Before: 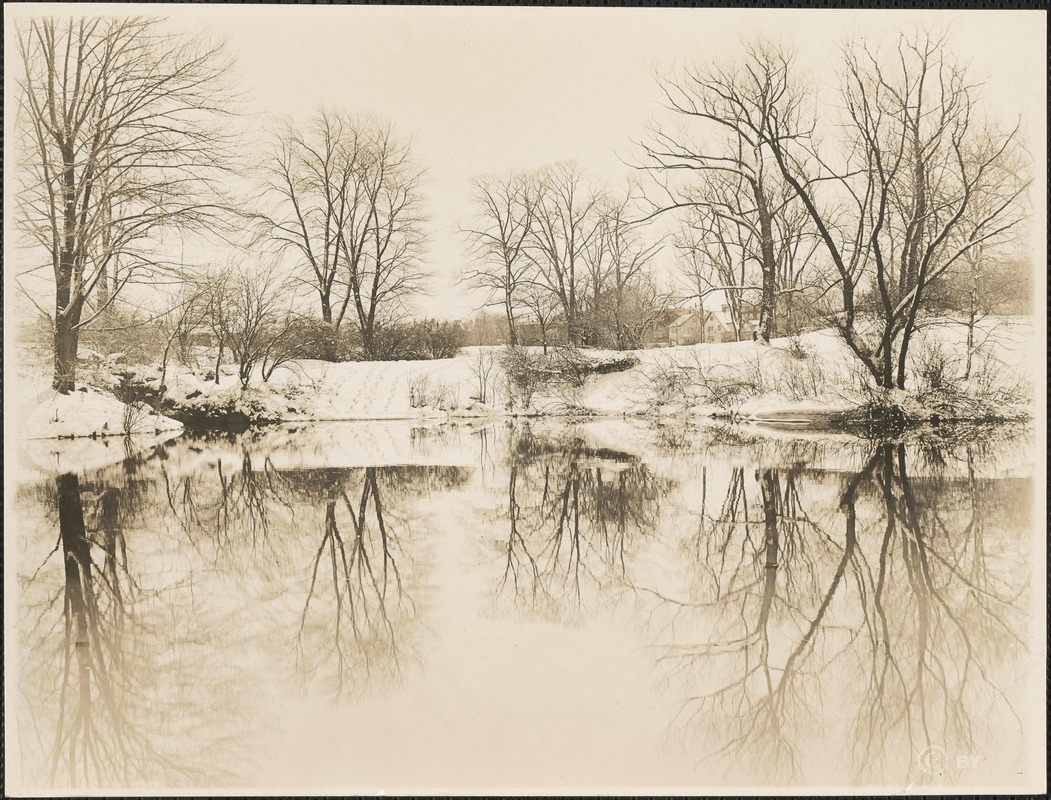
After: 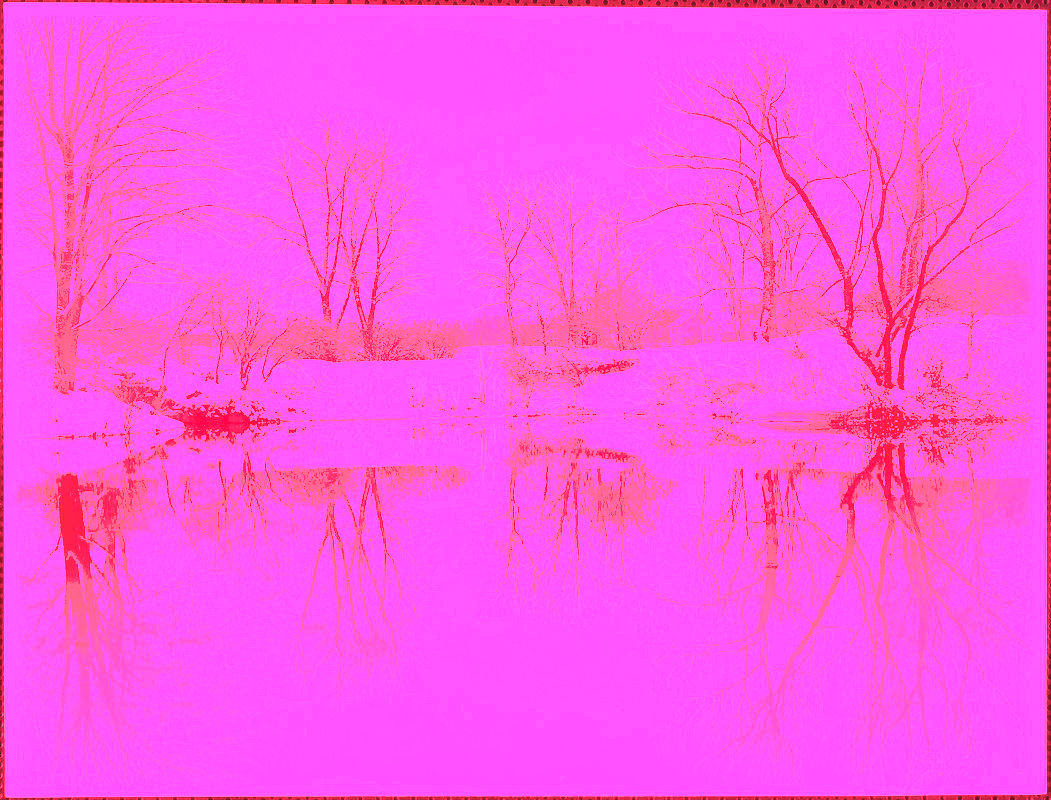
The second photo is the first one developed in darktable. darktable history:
white balance: red 4.26, blue 1.802
shadows and highlights: shadows 25, highlights -25
